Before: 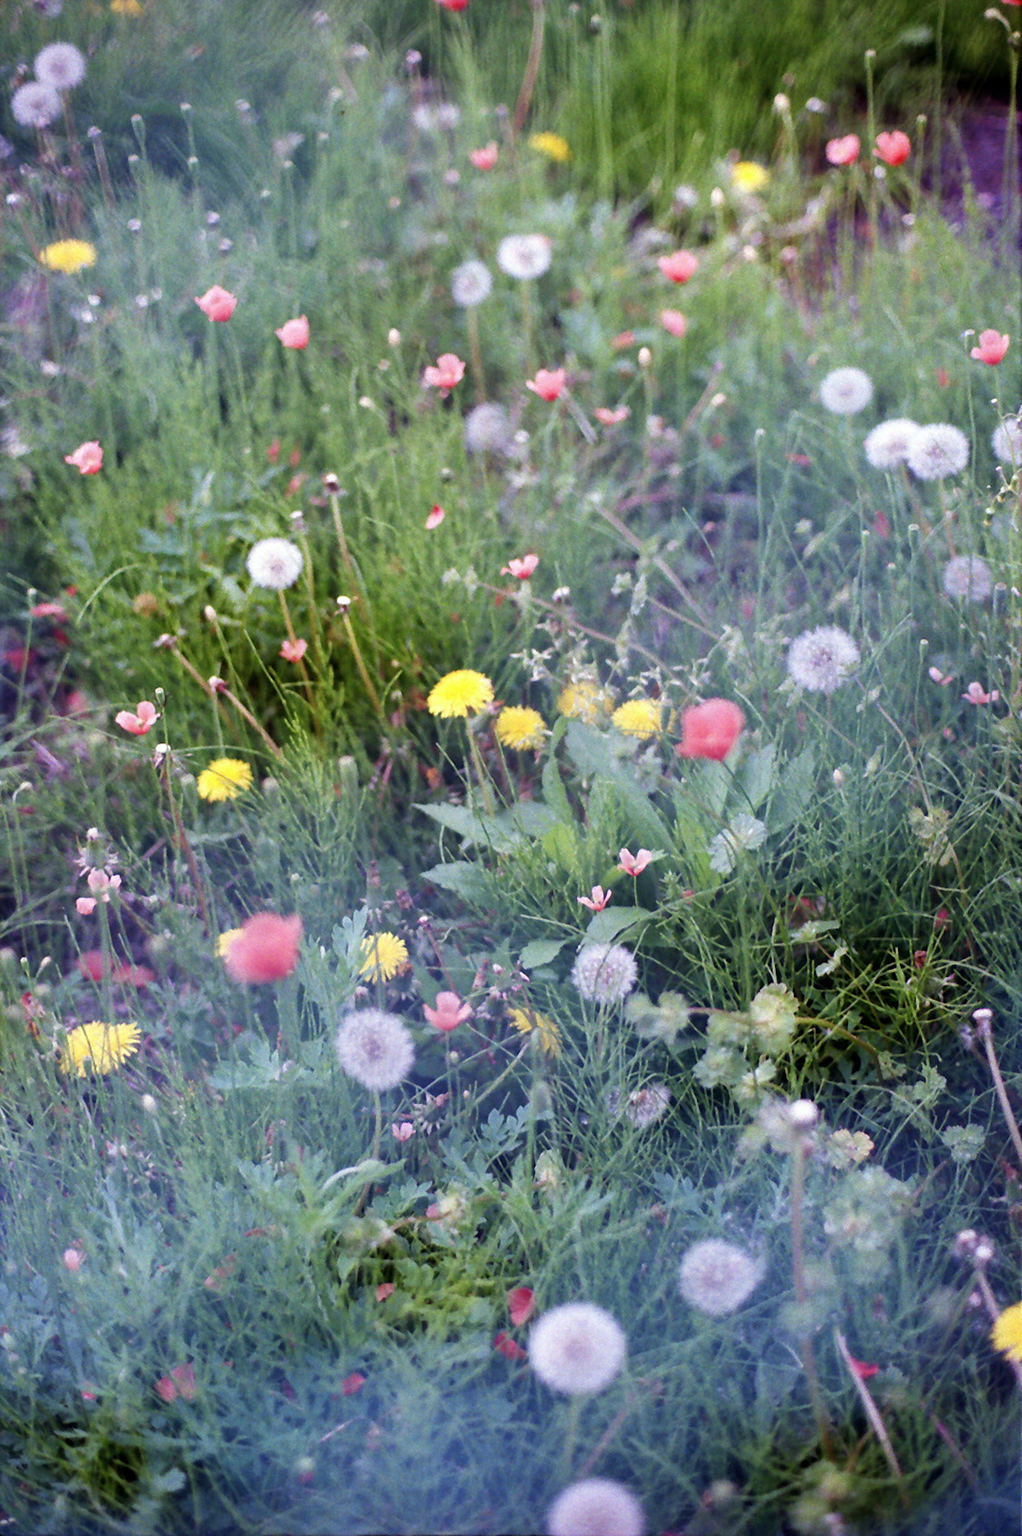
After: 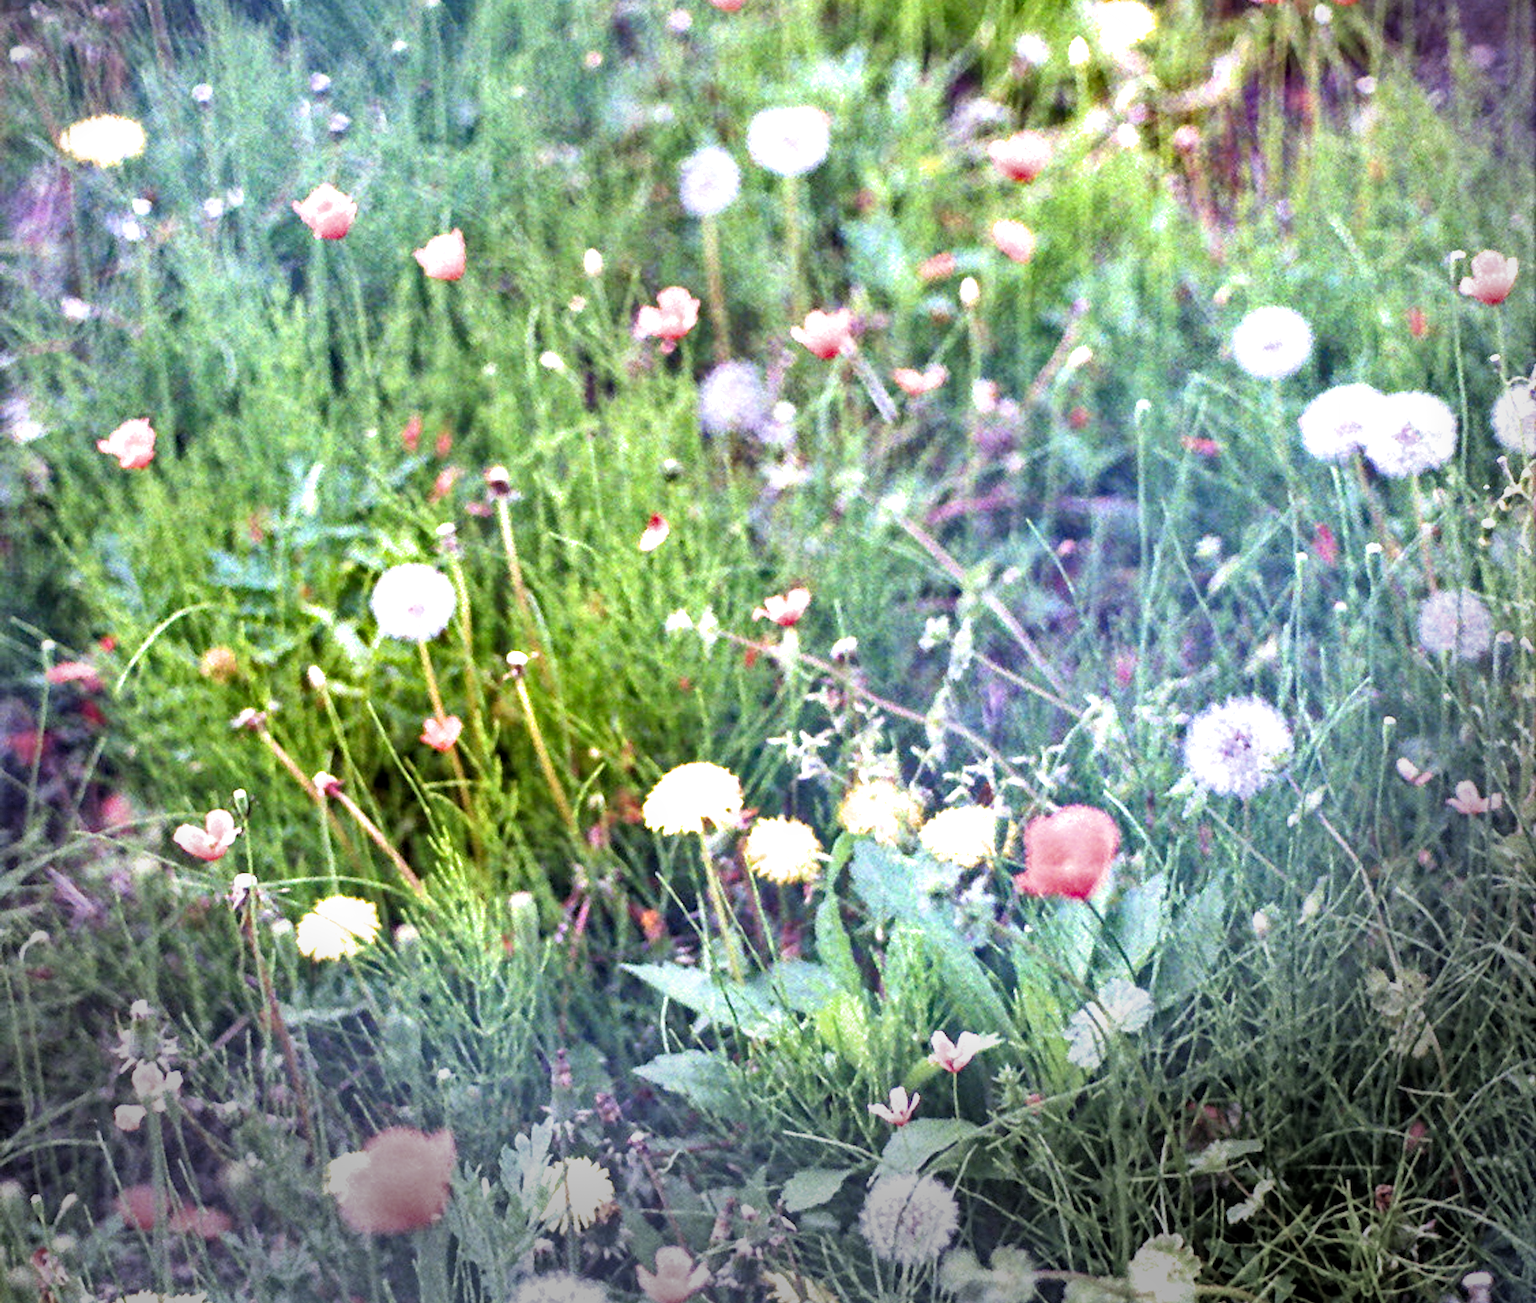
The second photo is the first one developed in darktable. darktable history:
filmic rgb: black relative exposure -12.78 EV, white relative exposure 2.81 EV, target black luminance 0%, hardness 8.61, latitude 69.49%, contrast 1.133, shadows ↔ highlights balance -0.708%, color science v6 (2022)
crop and rotate: top 10.623%, bottom 32.928%
local contrast: on, module defaults
shadows and highlights: soften with gaussian
vignetting: brightness -0.575, center (-0.058, -0.355), automatic ratio true, dithering 8-bit output, unbound false
haze removal: strength 0.283, distance 0.256, compatibility mode true, adaptive false
exposure: black level correction 0, exposure 1.2 EV, compensate highlight preservation false
